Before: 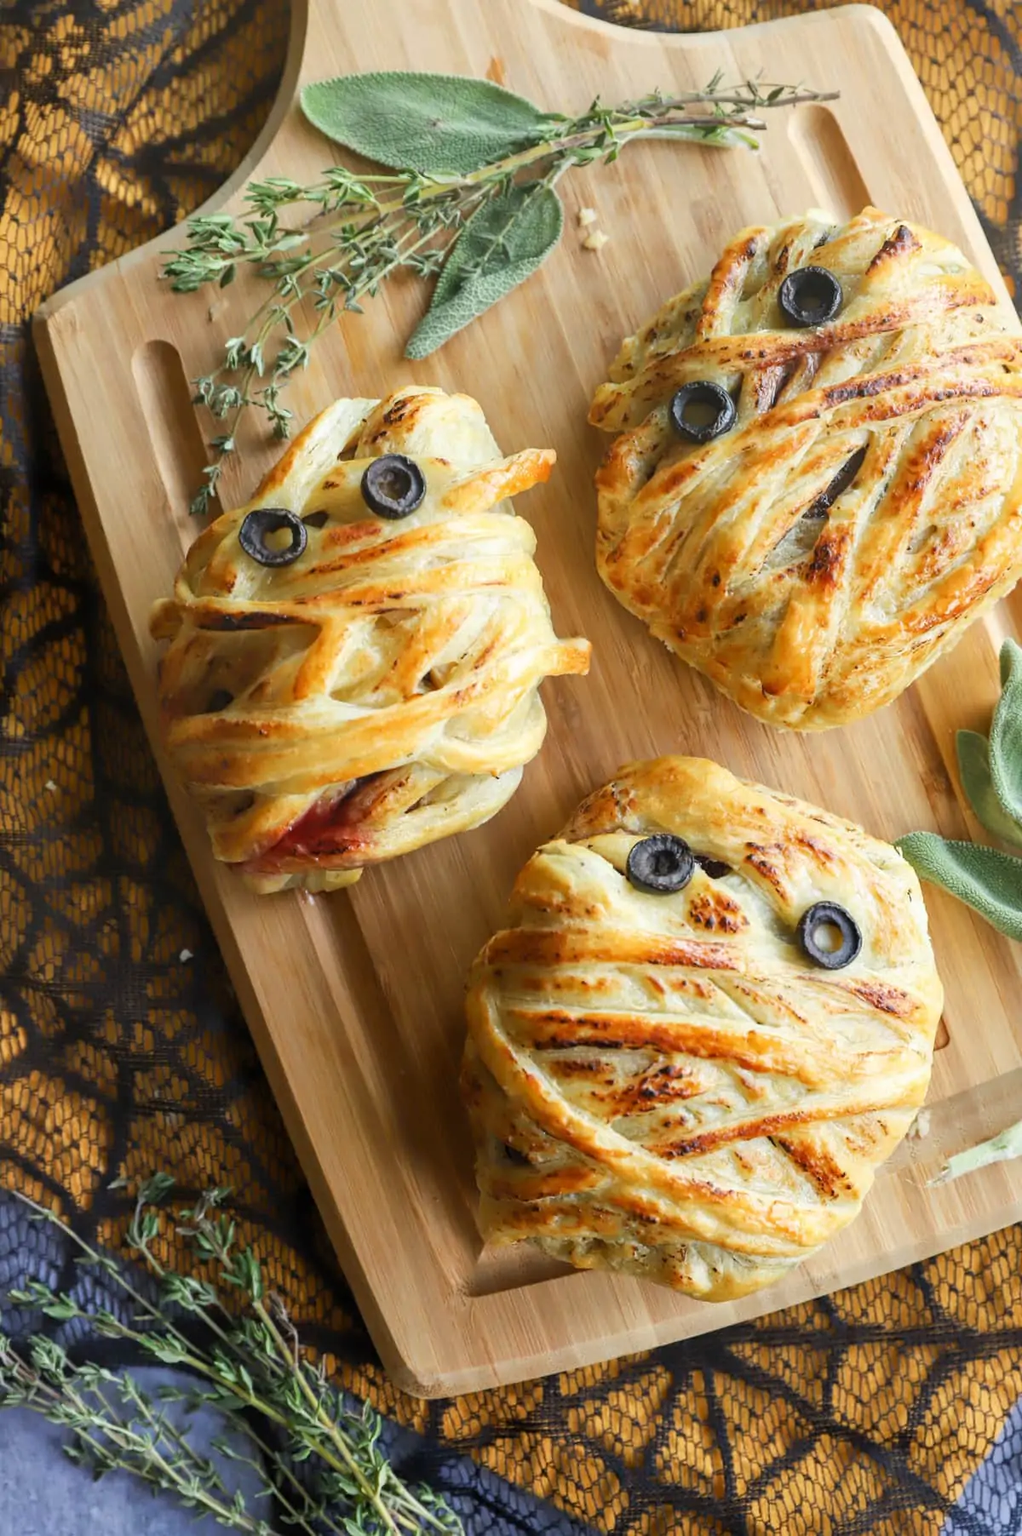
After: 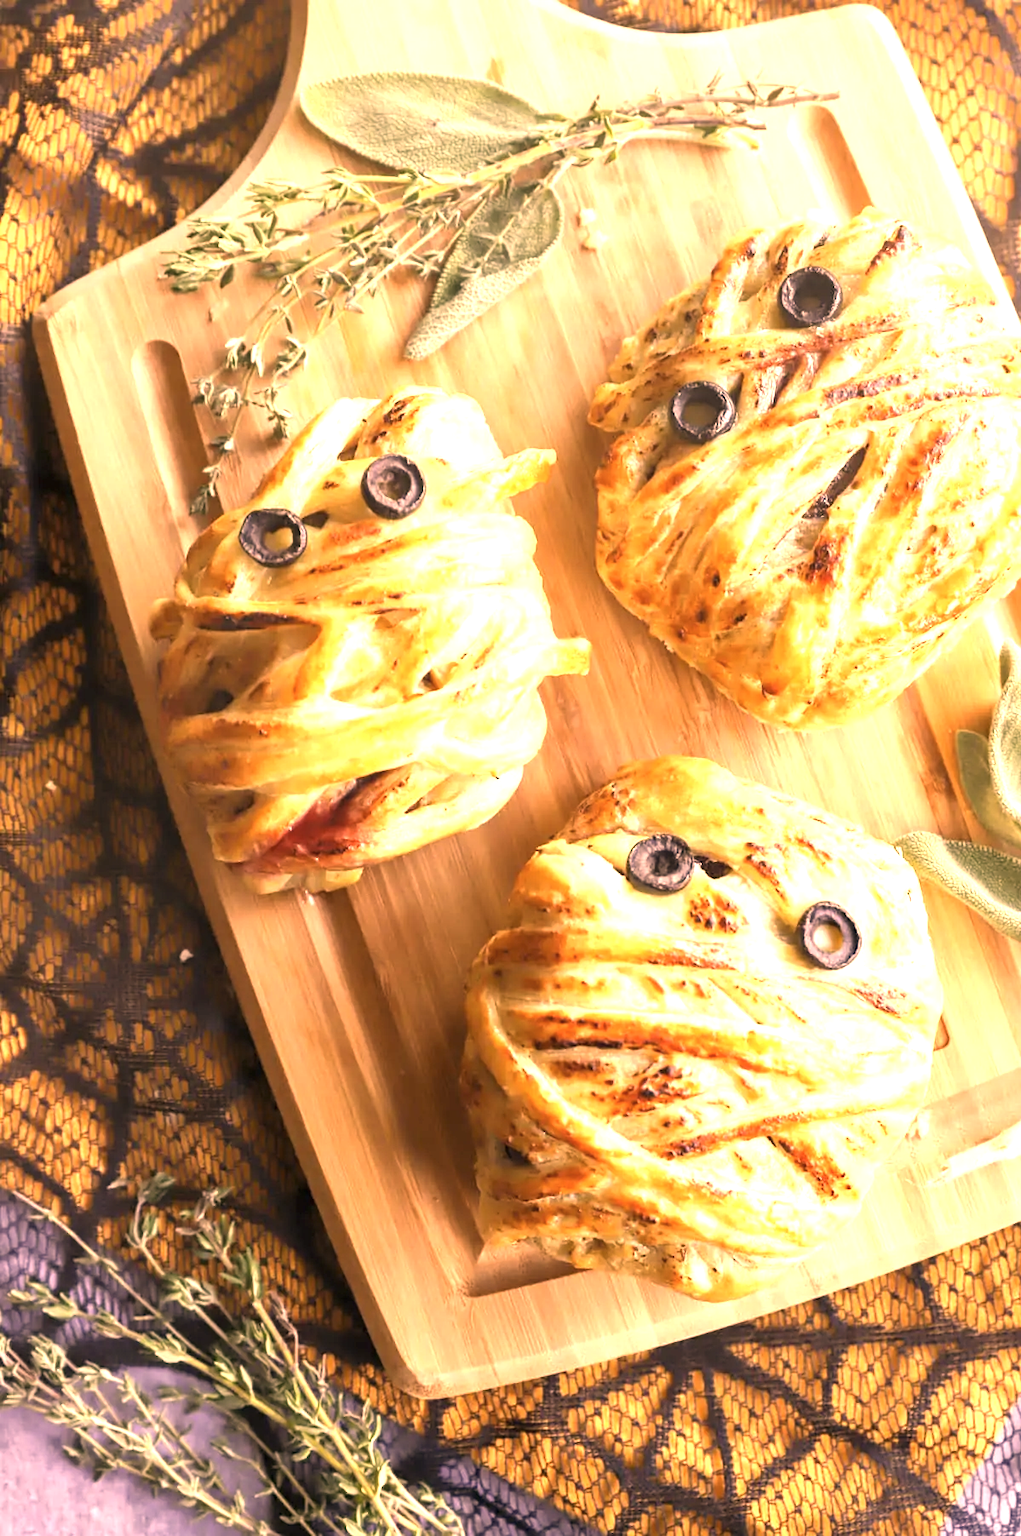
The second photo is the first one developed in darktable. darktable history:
exposure: black level correction 0, exposure 1.4 EV, compensate highlight preservation false
color correction: highlights a* 40, highlights b* 40, saturation 0.69
